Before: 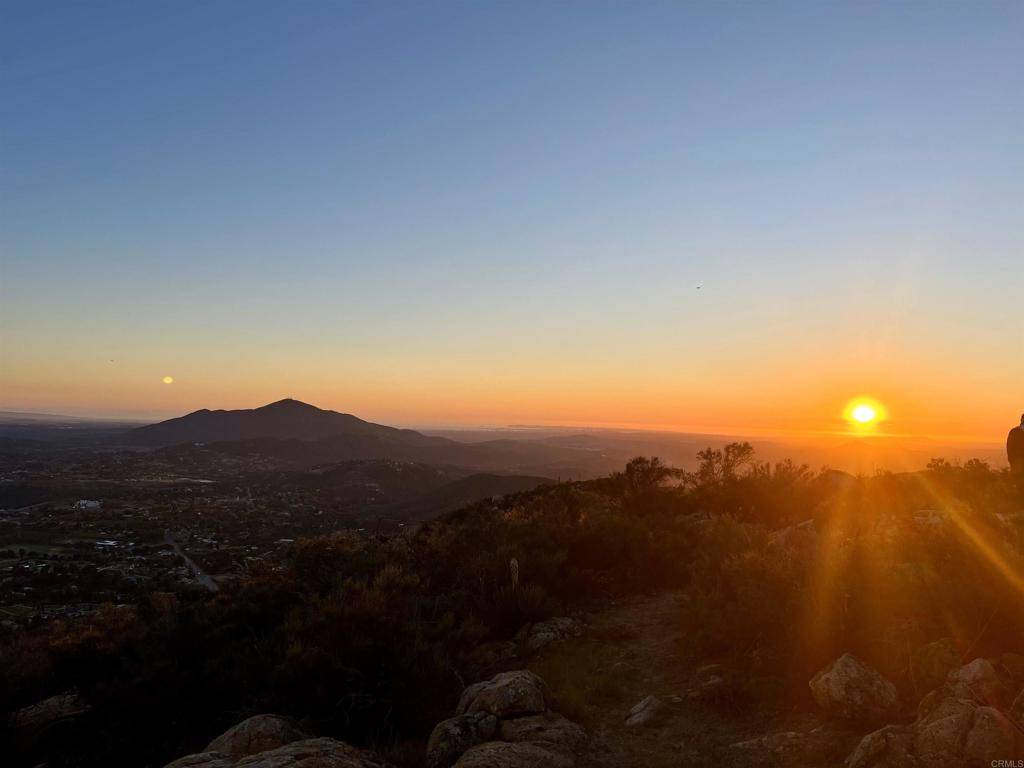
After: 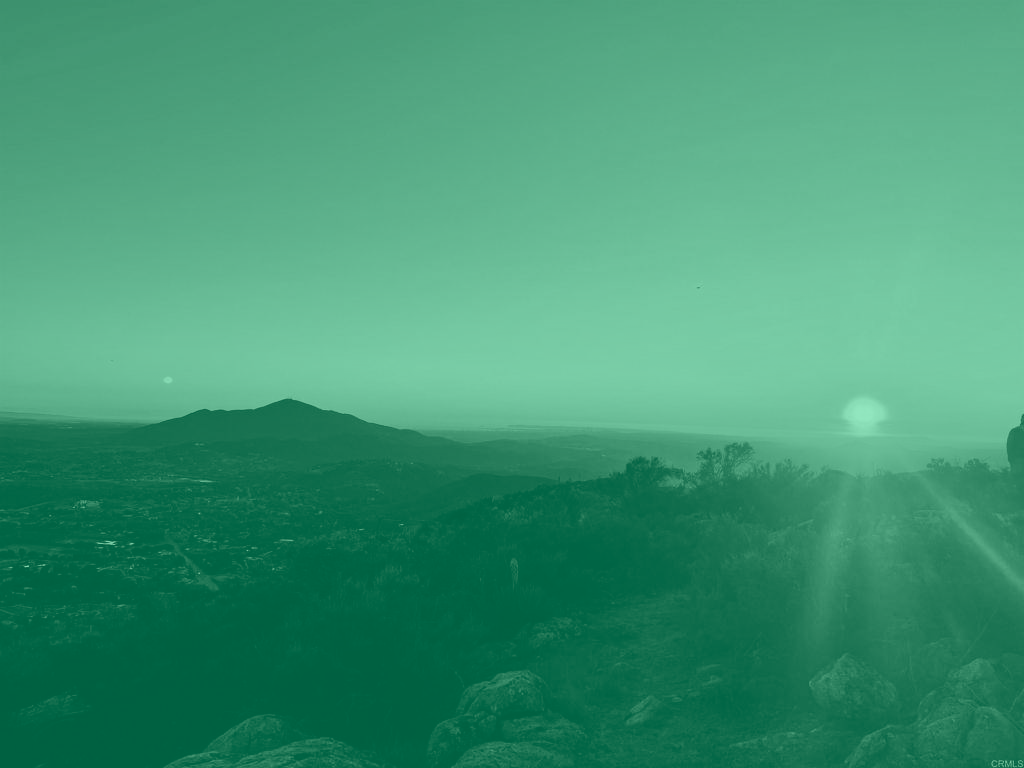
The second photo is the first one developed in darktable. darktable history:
base curve: curves: ch0 [(0, 0) (0.073, 0.04) (0.157, 0.139) (0.492, 0.492) (0.758, 0.758) (1, 1)], preserve colors none
colorize: hue 147.6°, saturation 65%, lightness 21.64%
shadows and highlights: low approximation 0.01, soften with gaussian
